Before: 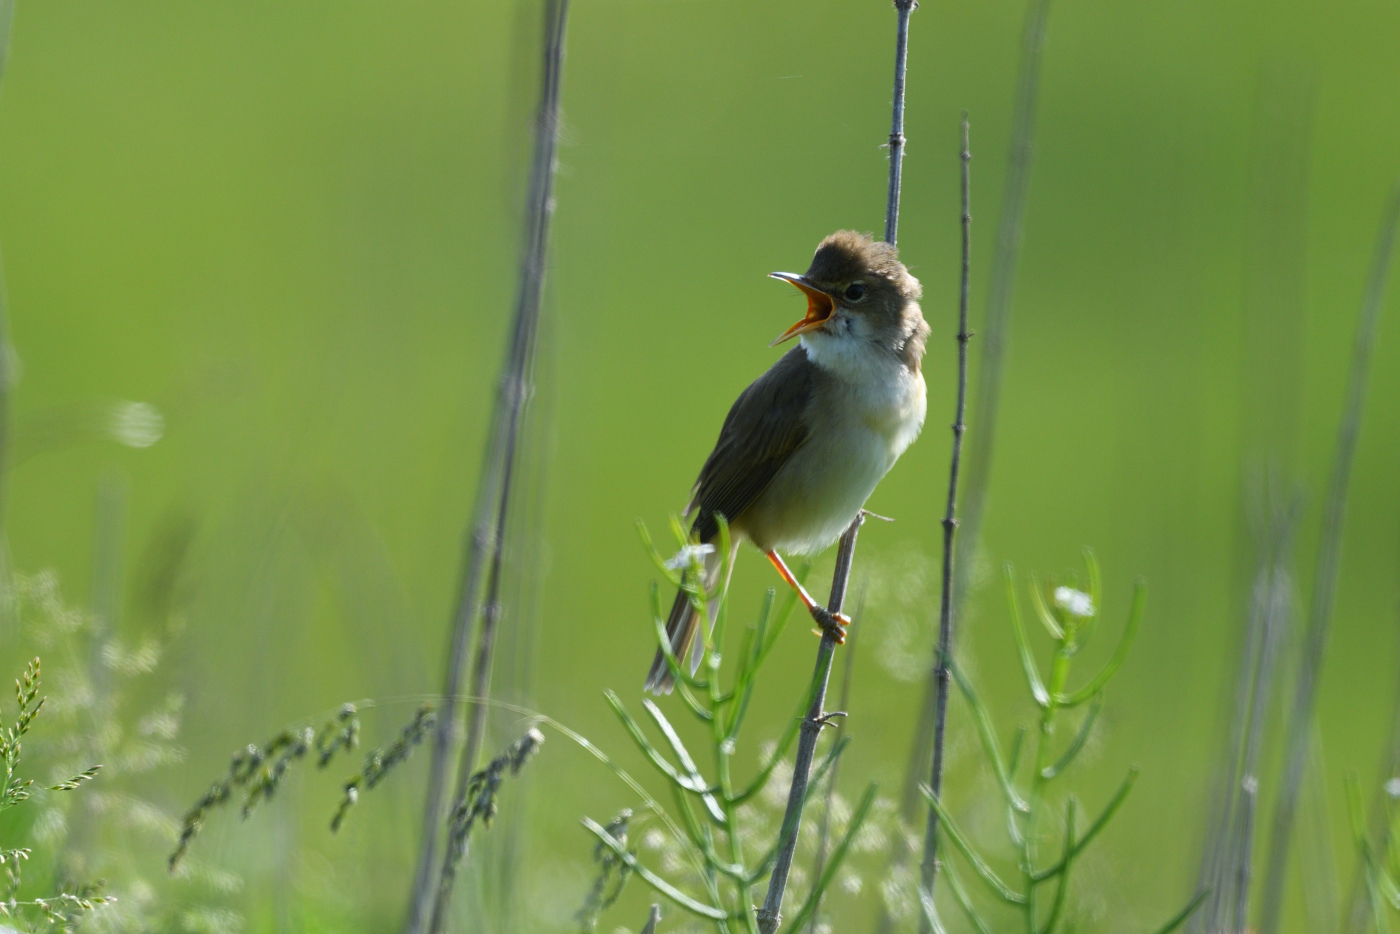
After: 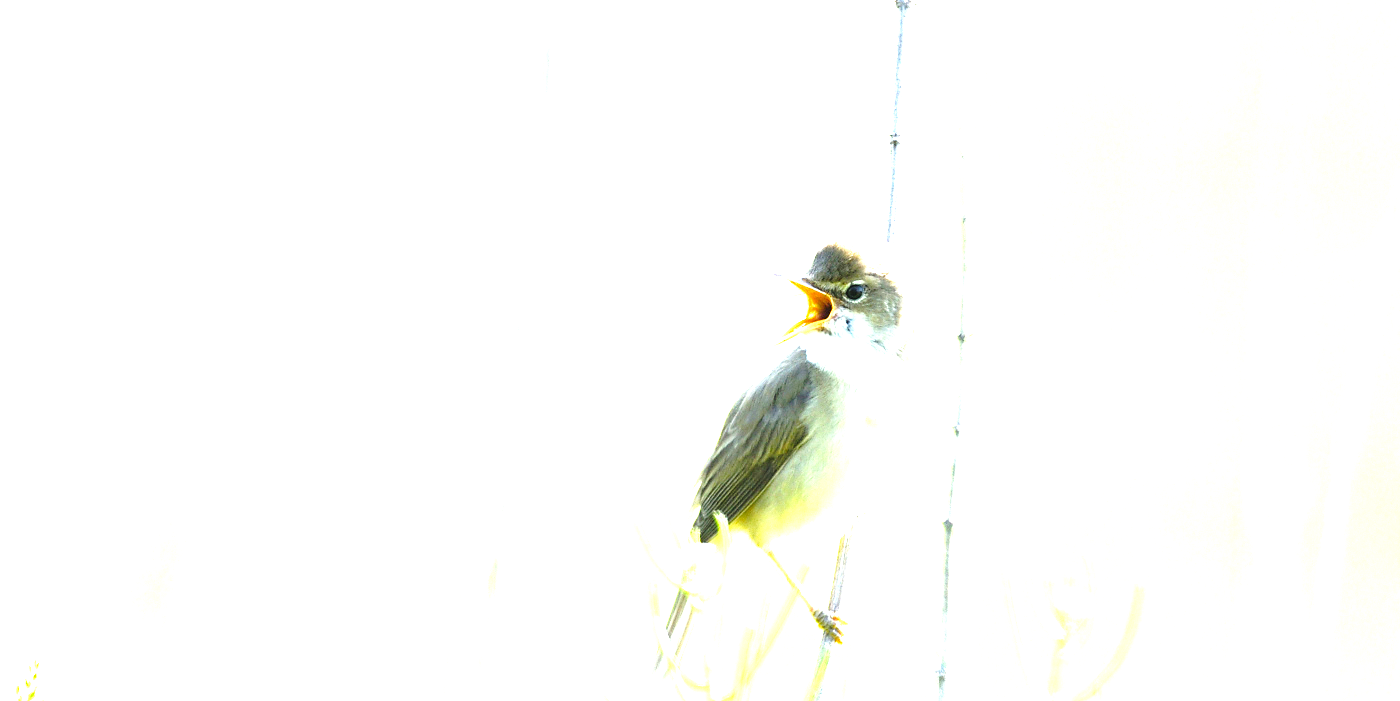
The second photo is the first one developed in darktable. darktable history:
sharpen: radius 1.43, amount 0.393, threshold 1.704
exposure: exposure 3.001 EV, compensate exposure bias true, compensate highlight preservation false
crop: bottom 24.924%
base curve: curves: ch0 [(0, 0) (0.036, 0.037) (0.121, 0.228) (0.46, 0.76) (0.859, 0.983) (1, 1)], preserve colors none
levels: levels [0.052, 0.496, 0.908]
